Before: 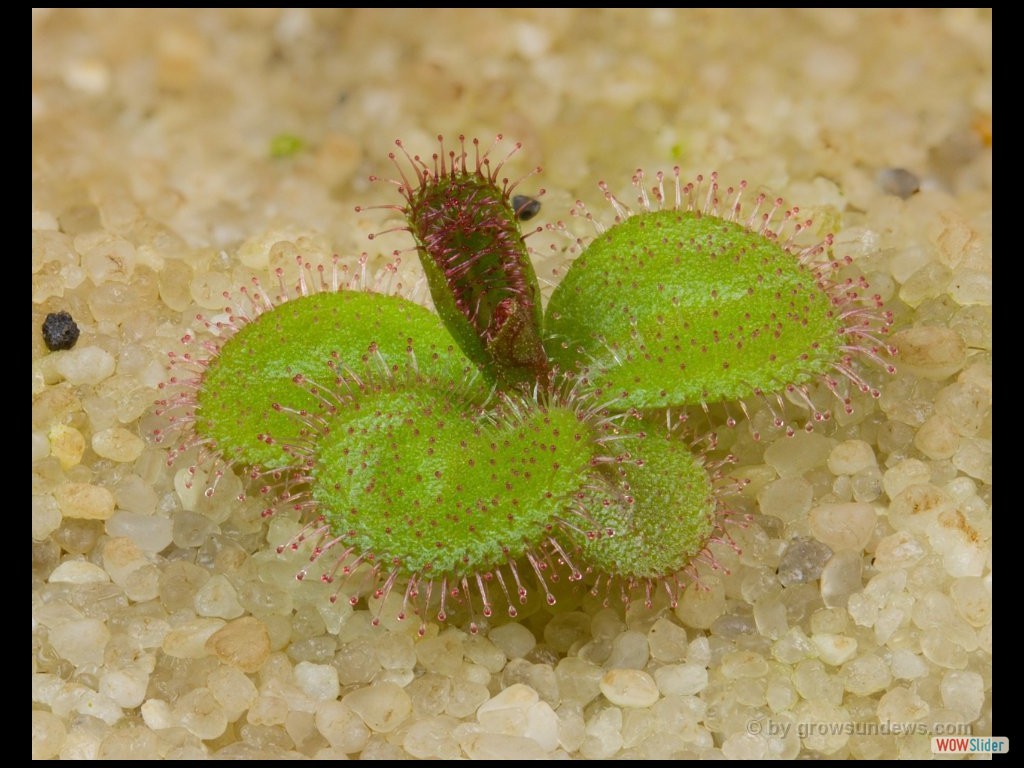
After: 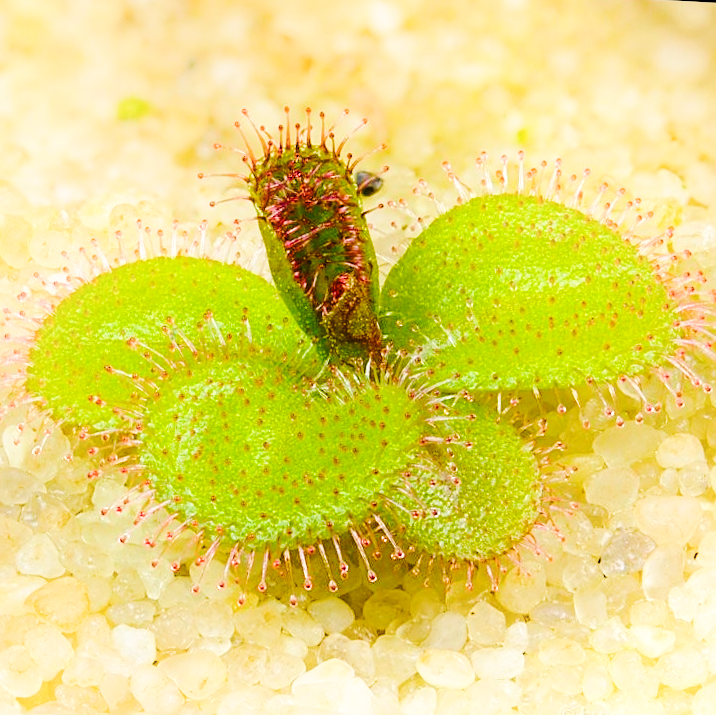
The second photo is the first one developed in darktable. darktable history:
base curve: curves: ch0 [(0, 0) (0.028, 0.03) (0.121, 0.232) (0.46, 0.748) (0.859, 0.968) (1, 1)], preserve colors none
crop and rotate: angle -3.15°, left 13.908%, top 0.036%, right 11.071%, bottom 0.085%
sharpen: on, module defaults
shadows and highlights: highlights 69.12, soften with gaussian
color balance rgb: shadows lift › chroma 1.035%, shadows lift › hue 217.15°, perceptual saturation grading › global saturation 34.893%, perceptual saturation grading › highlights -29.828%, perceptual saturation grading › shadows 36.001%
local contrast: highlights 107%, shadows 100%, detail 119%, midtone range 0.2
